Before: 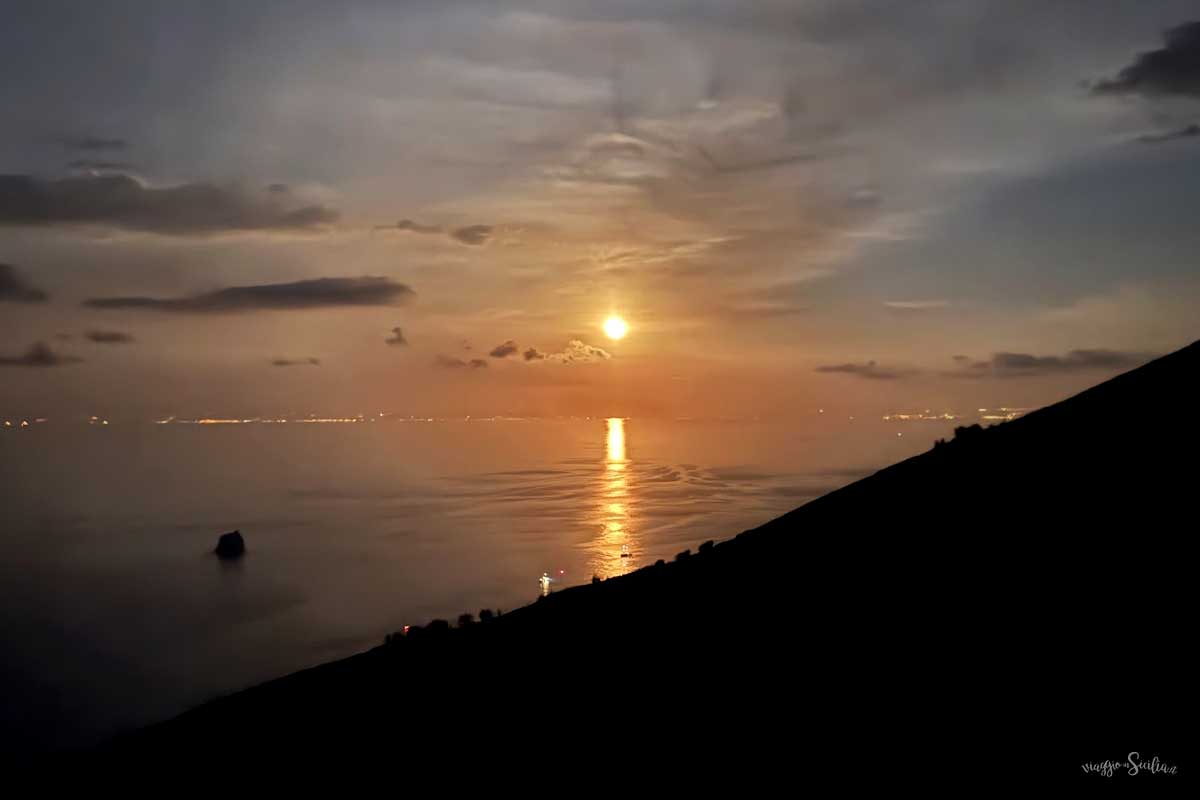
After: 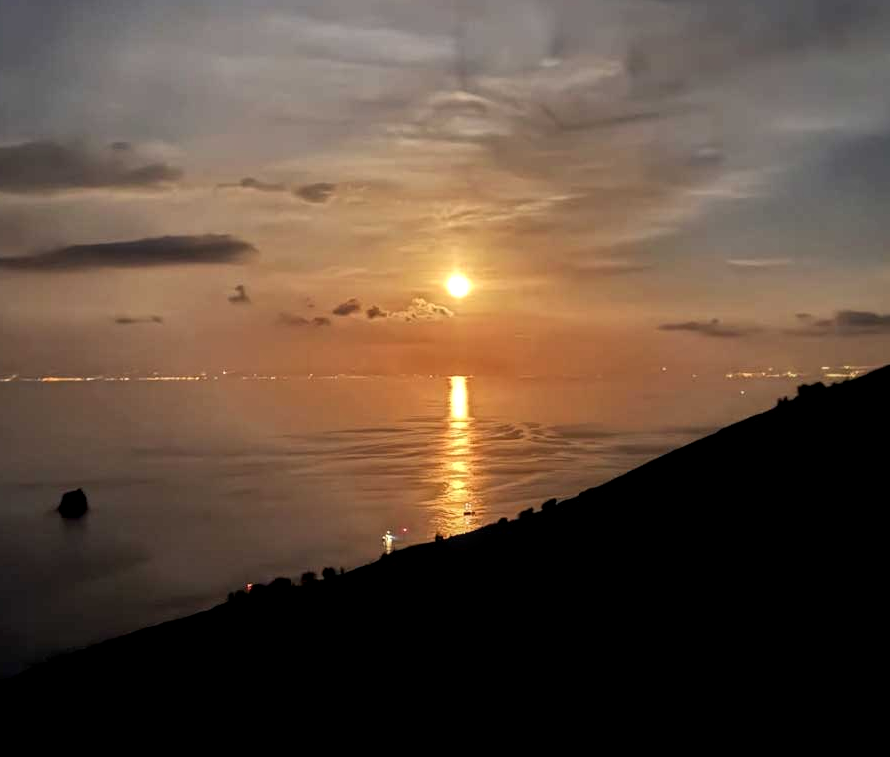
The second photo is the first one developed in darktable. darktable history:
crop and rotate: left 13.15%, top 5.251%, right 12.609%
local contrast: on, module defaults
